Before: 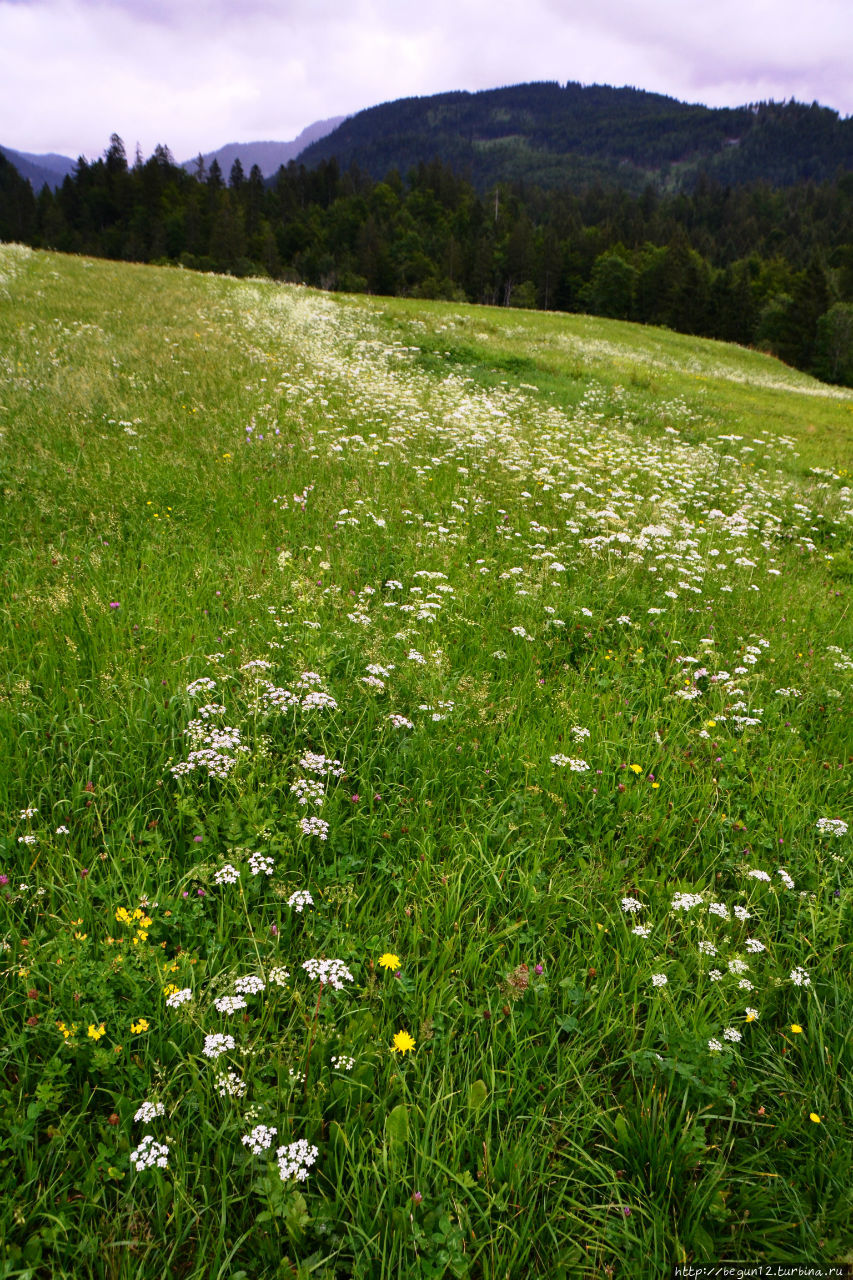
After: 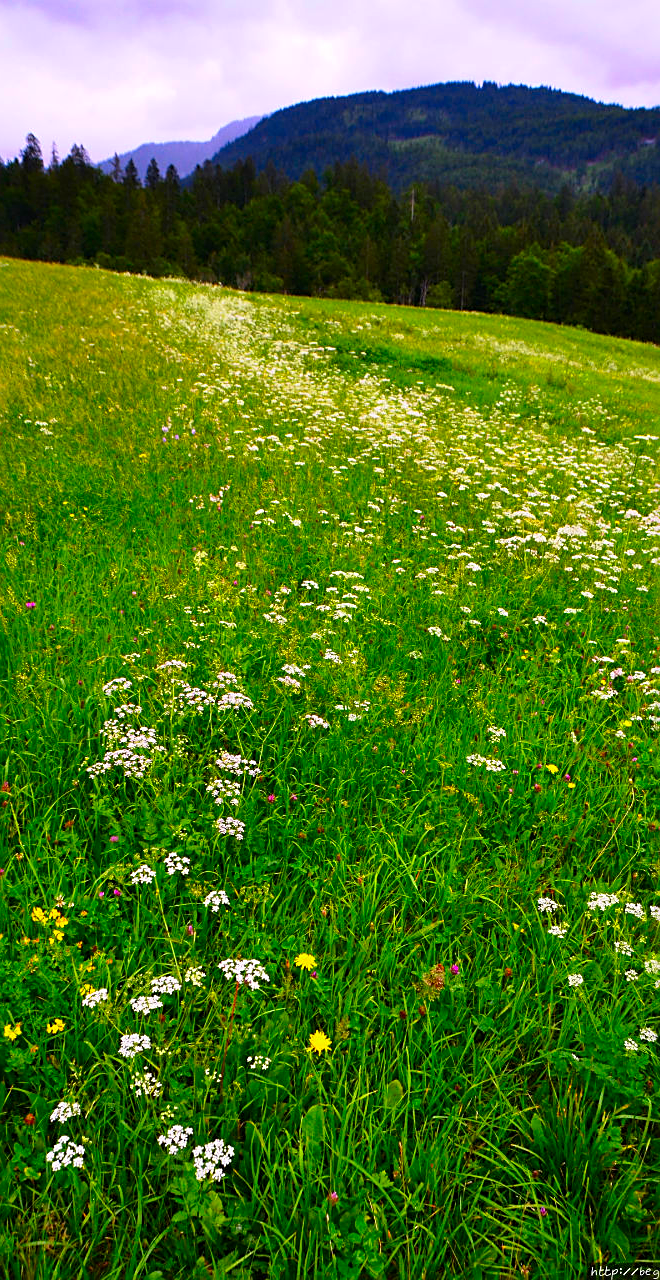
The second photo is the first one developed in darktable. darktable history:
shadows and highlights: shadows 31.66, highlights -33.11, soften with gaussian
crop: left 9.896%, right 12.683%
sharpen: on, module defaults
color correction: highlights b* -0.057, saturation 1.81
